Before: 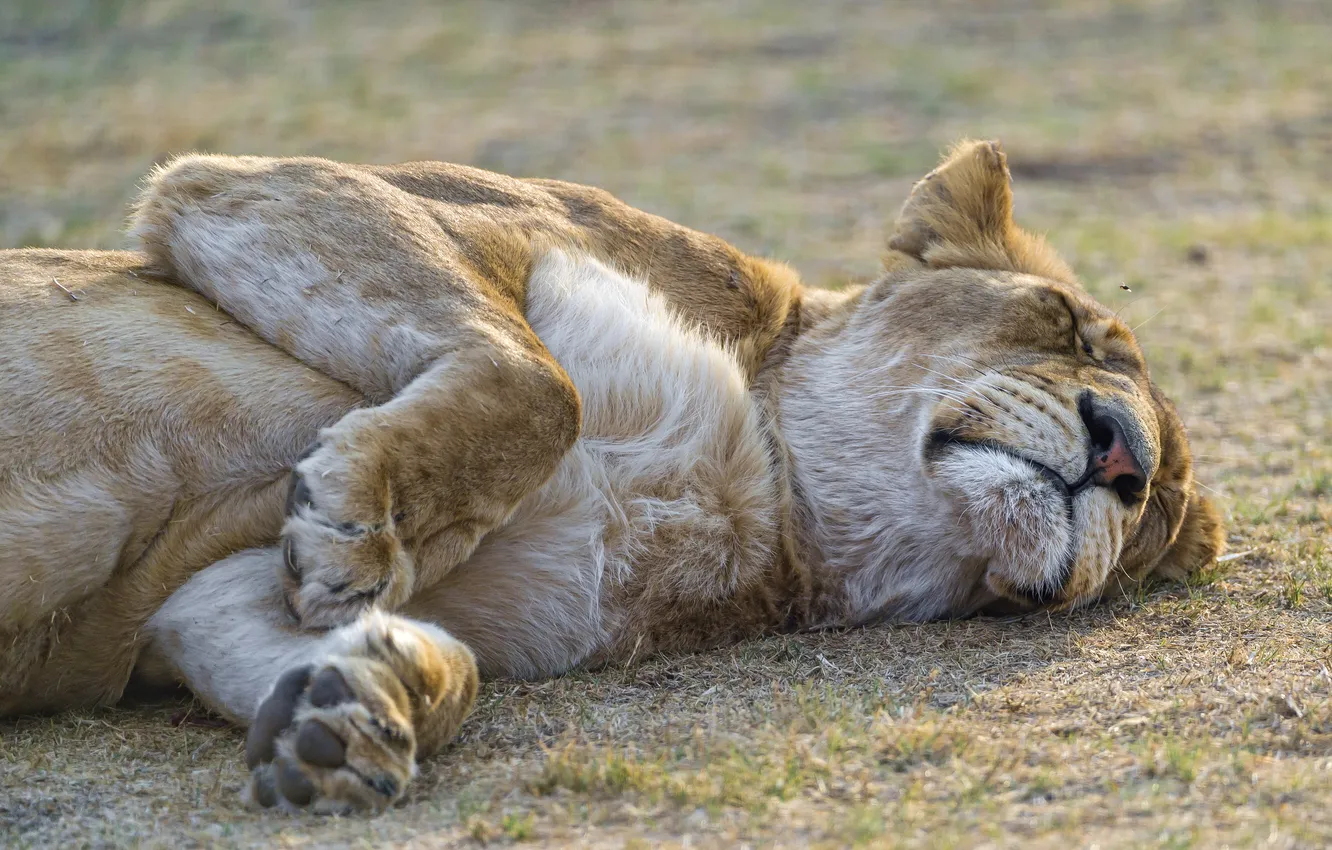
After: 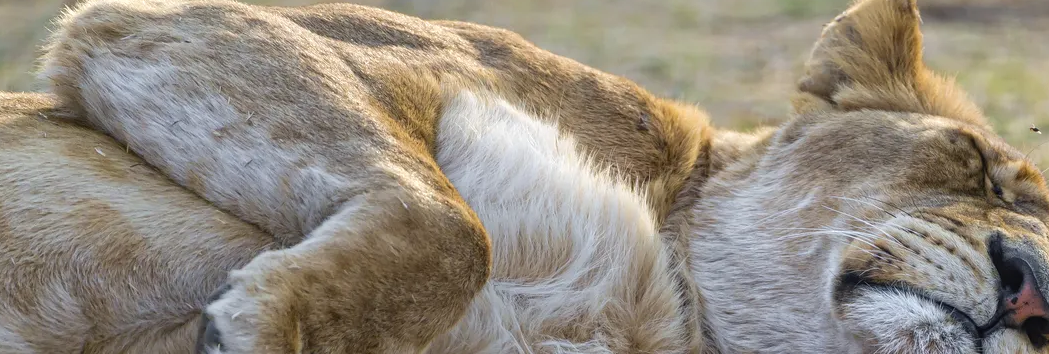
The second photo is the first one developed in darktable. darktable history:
crop: left 6.829%, top 18.629%, right 14.359%, bottom 39.668%
local contrast: detail 110%
